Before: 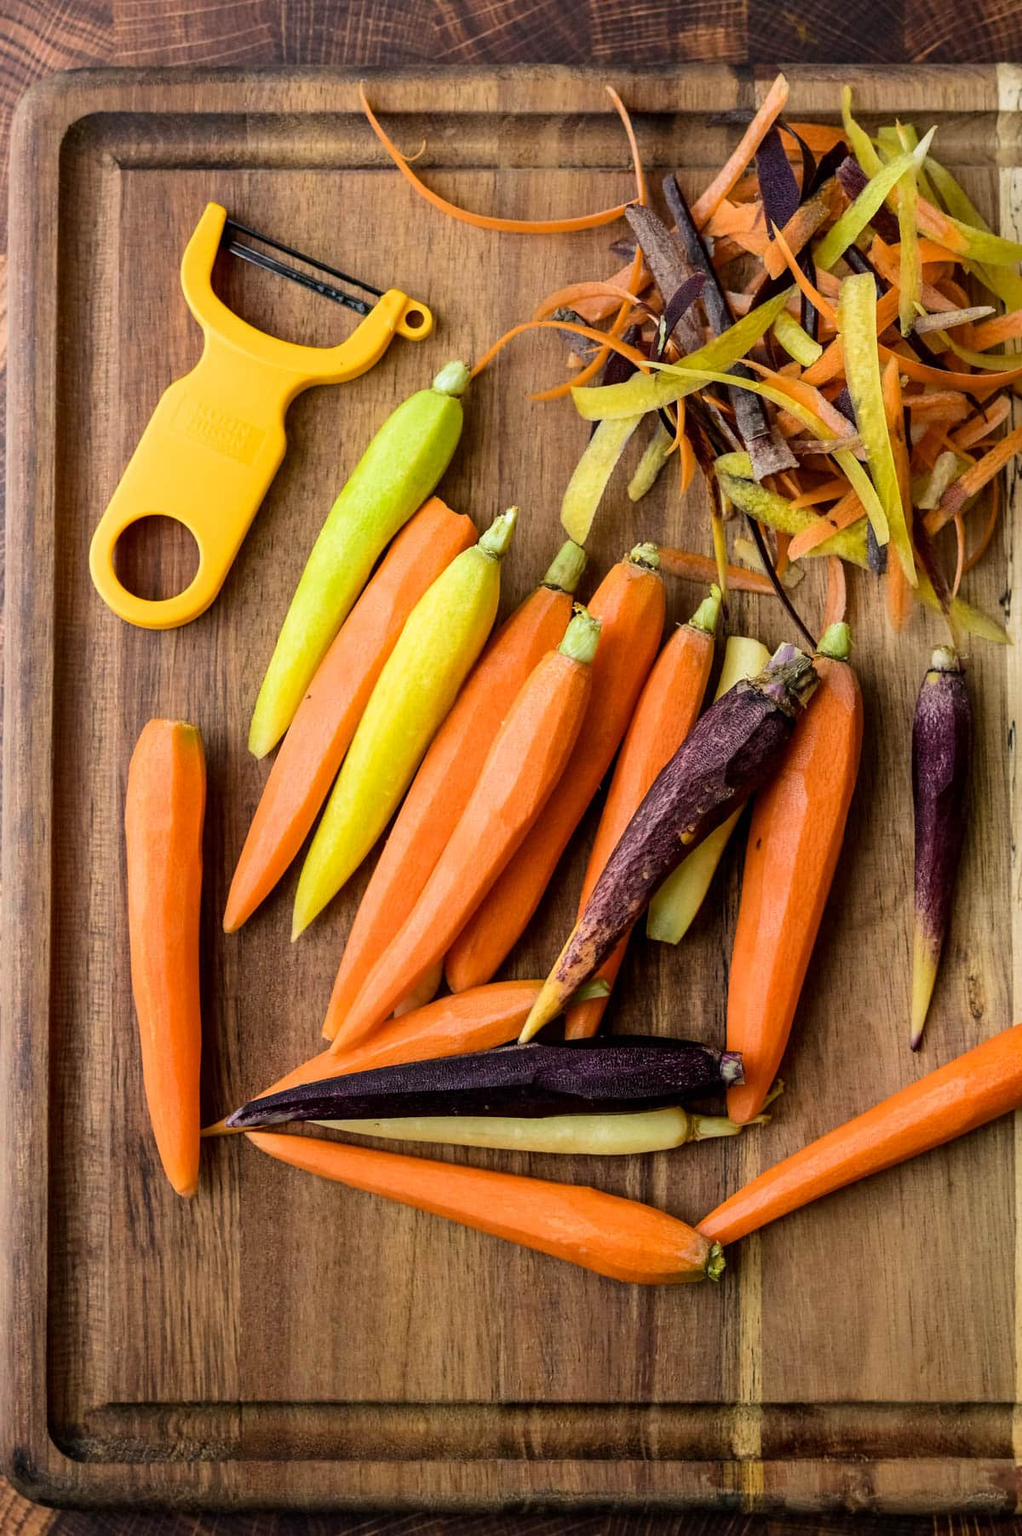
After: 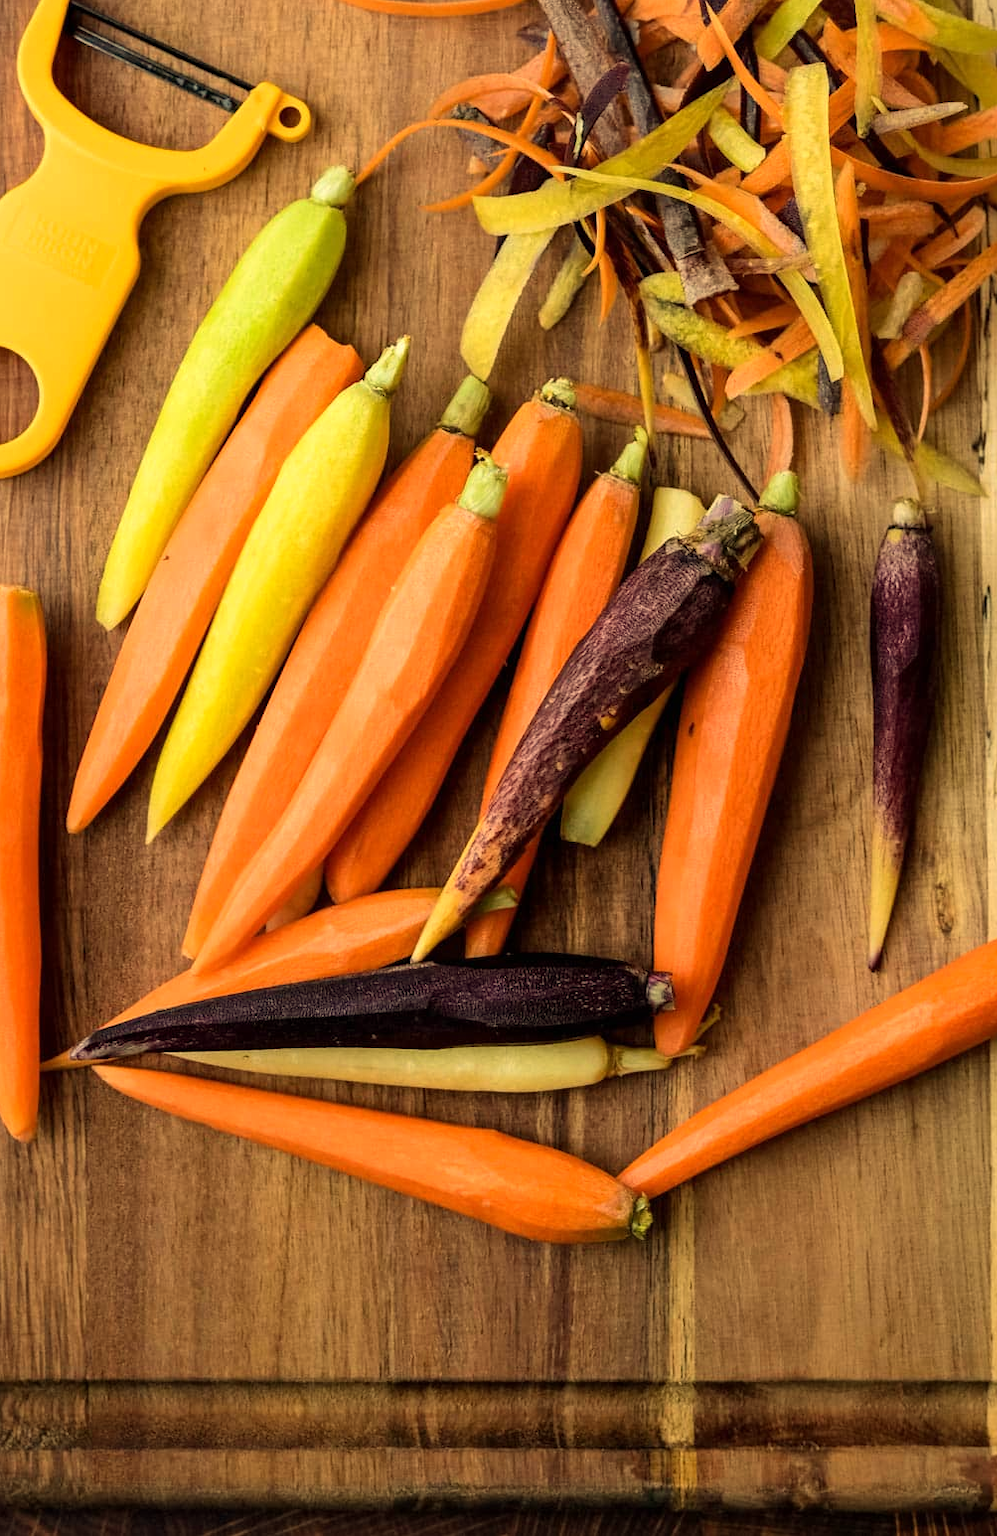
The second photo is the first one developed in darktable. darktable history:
white balance: red 1.08, blue 0.791
tone equalizer: on, module defaults
crop: left 16.315%, top 14.246%
